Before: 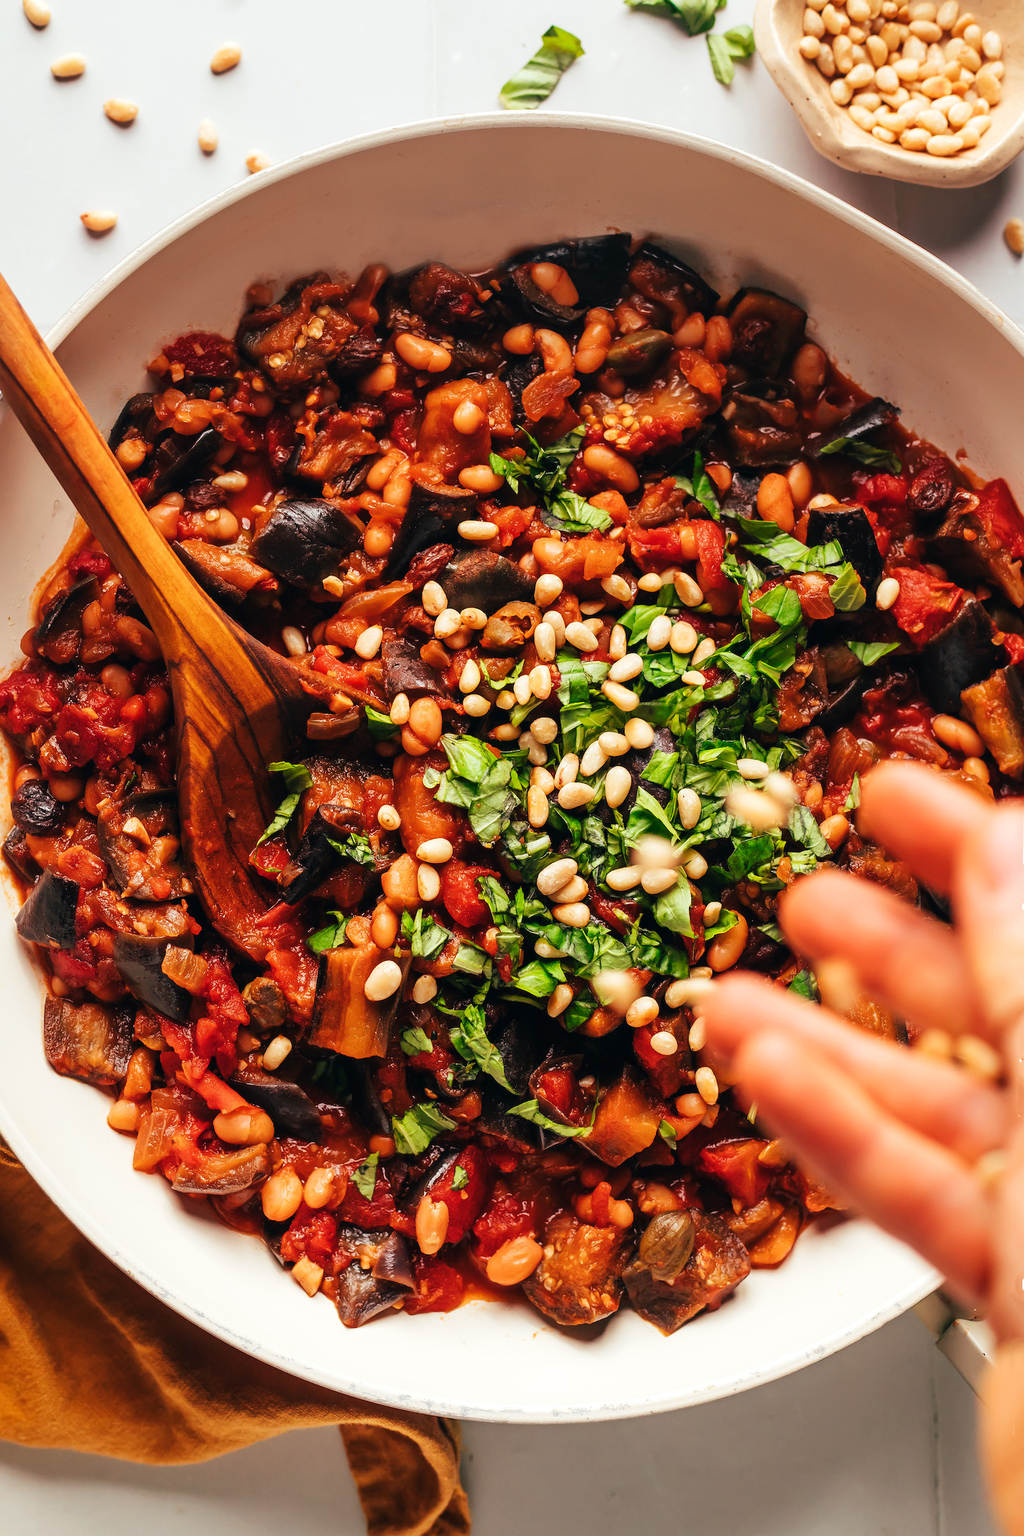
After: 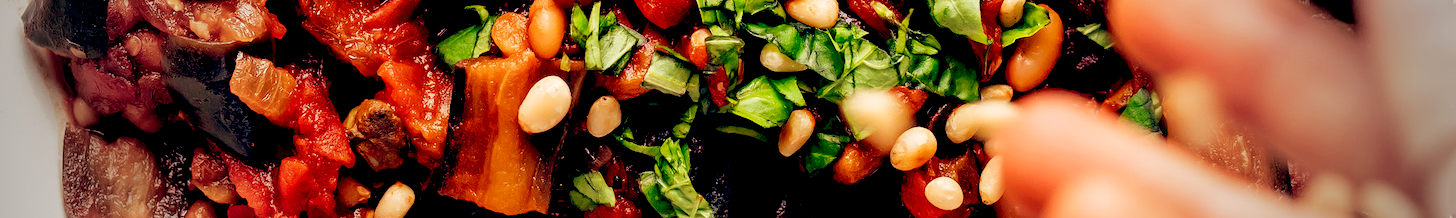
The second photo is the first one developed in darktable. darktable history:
color balance: lift [0.975, 0.993, 1, 1.015], gamma [1.1, 1, 1, 0.945], gain [1, 1.04, 1, 0.95]
crop and rotate: top 59.084%, bottom 30.916%
vignetting: fall-off start 64.63%, center (-0.034, 0.148), width/height ratio 0.881
